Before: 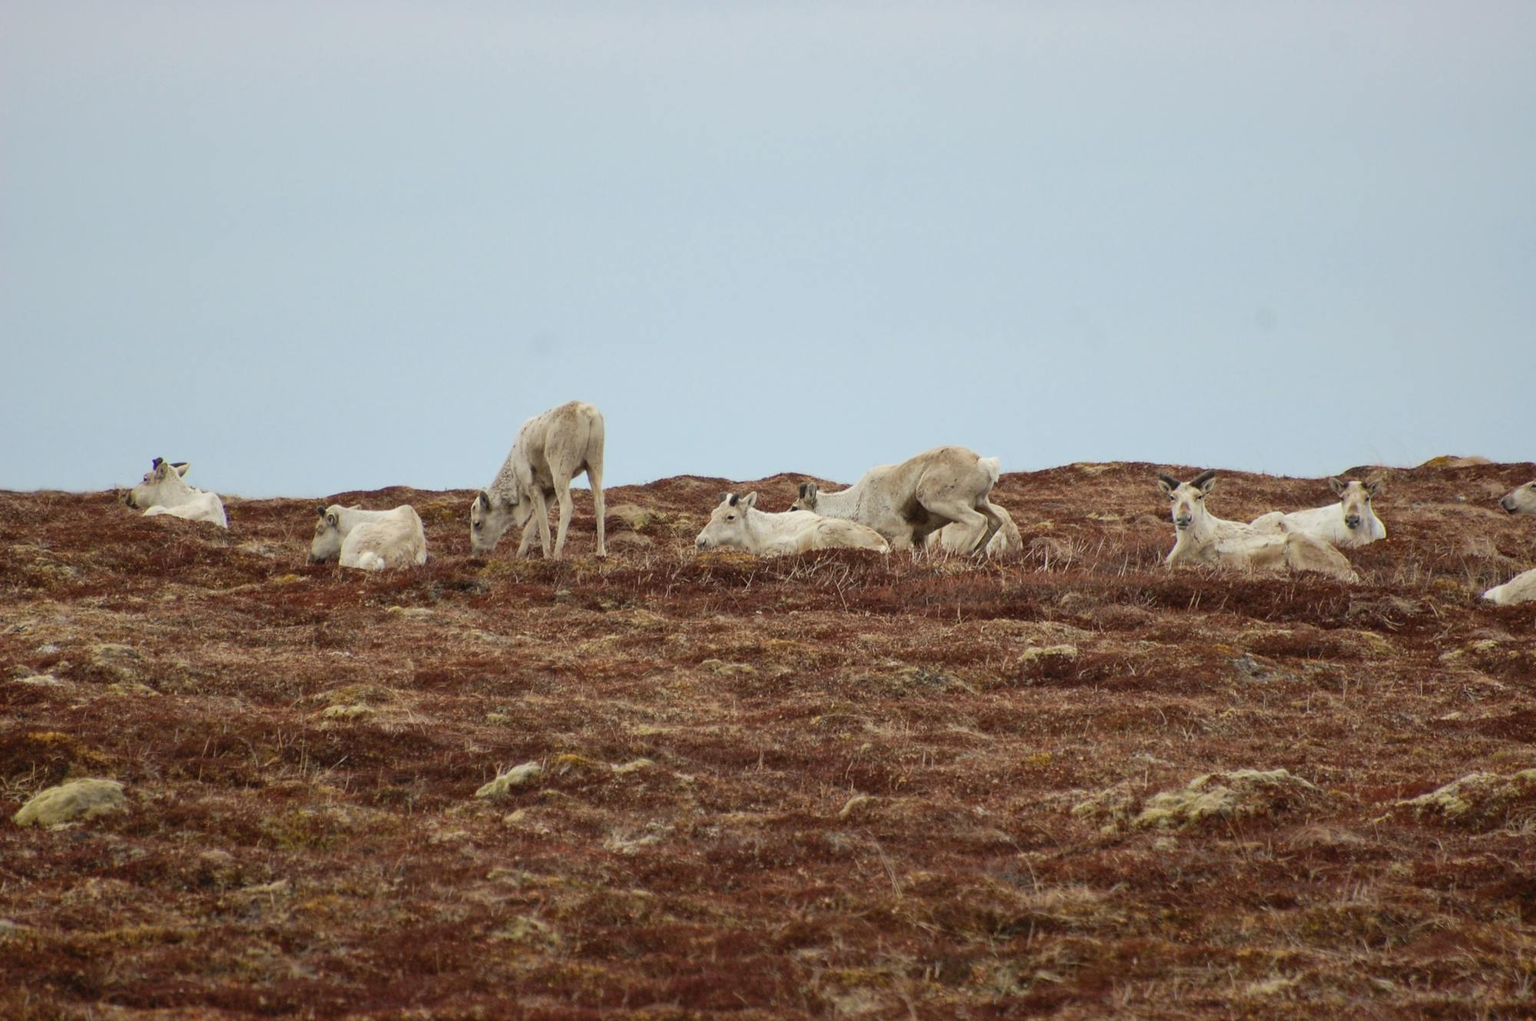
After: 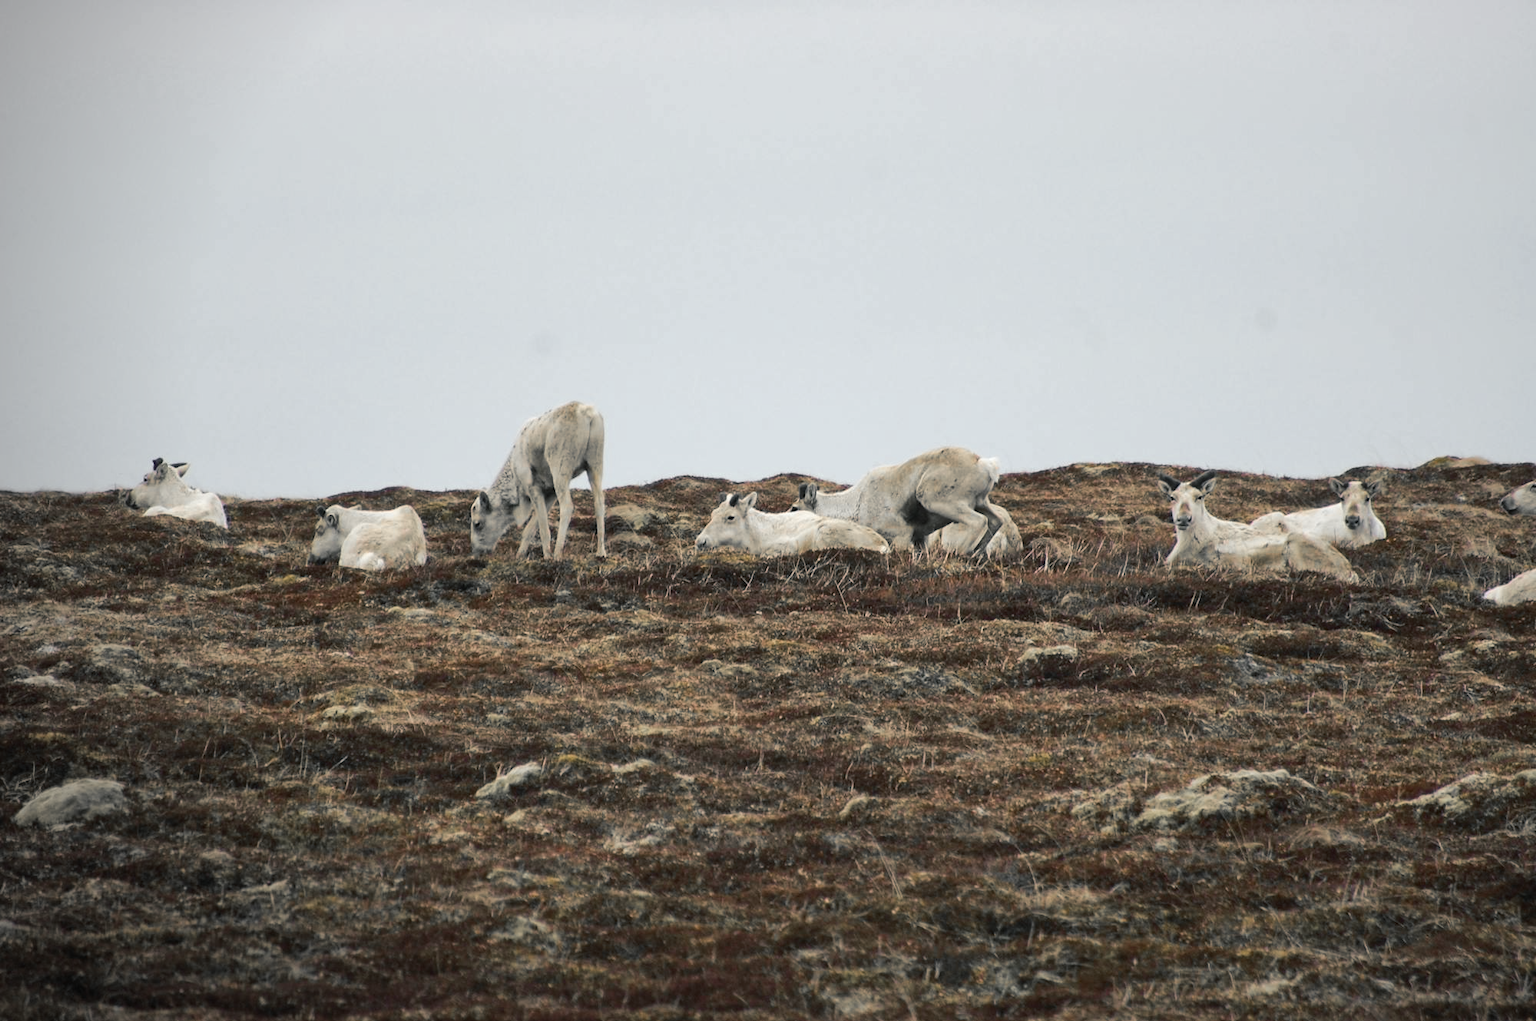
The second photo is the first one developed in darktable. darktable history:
color balance rgb: shadows lift › luminance -28.809%, shadows lift › chroma 10.299%, shadows lift › hue 232.43°, perceptual saturation grading › global saturation 19.346%, perceptual brilliance grading › highlights 6.66%, perceptual brilliance grading › mid-tones 17.289%, perceptual brilliance grading › shadows -5.259%, global vibrance 20%
contrast brightness saturation: saturation -0.167
vignetting: fall-off start 97.25%, center (0.22, -0.24), width/height ratio 1.187
color zones: curves: ch1 [(0, 0.638) (0.193, 0.442) (0.286, 0.15) (0.429, 0.14) (0.571, 0.142) (0.714, 0.154) (0.857, 0.175) (1, 0.638)]
